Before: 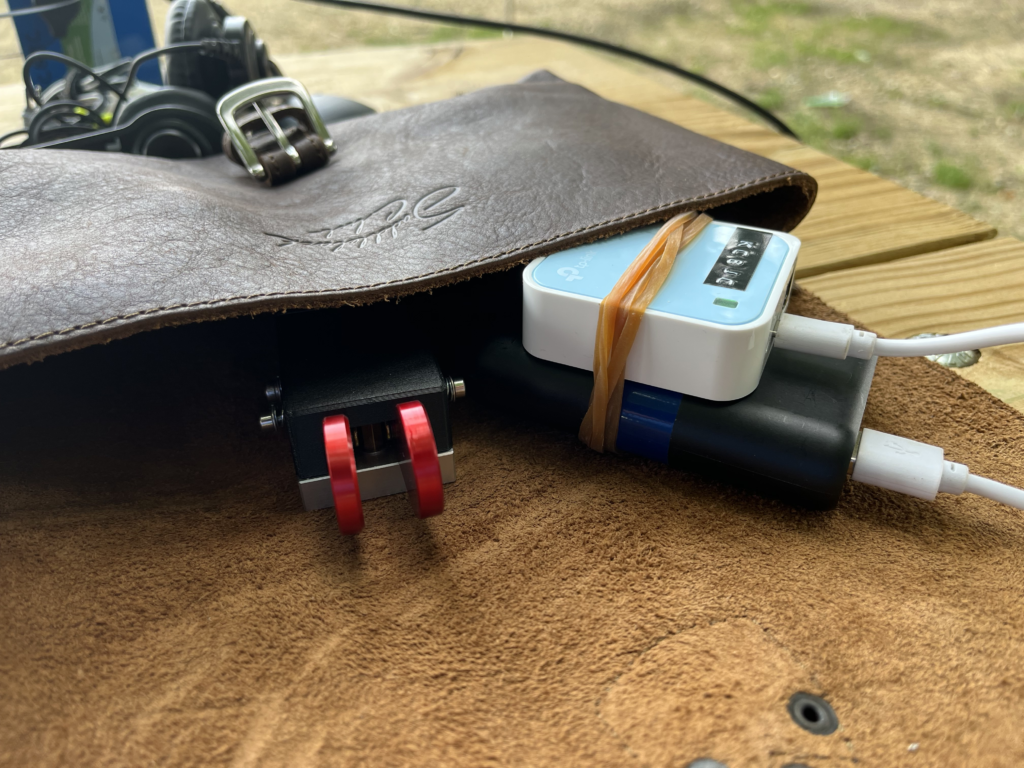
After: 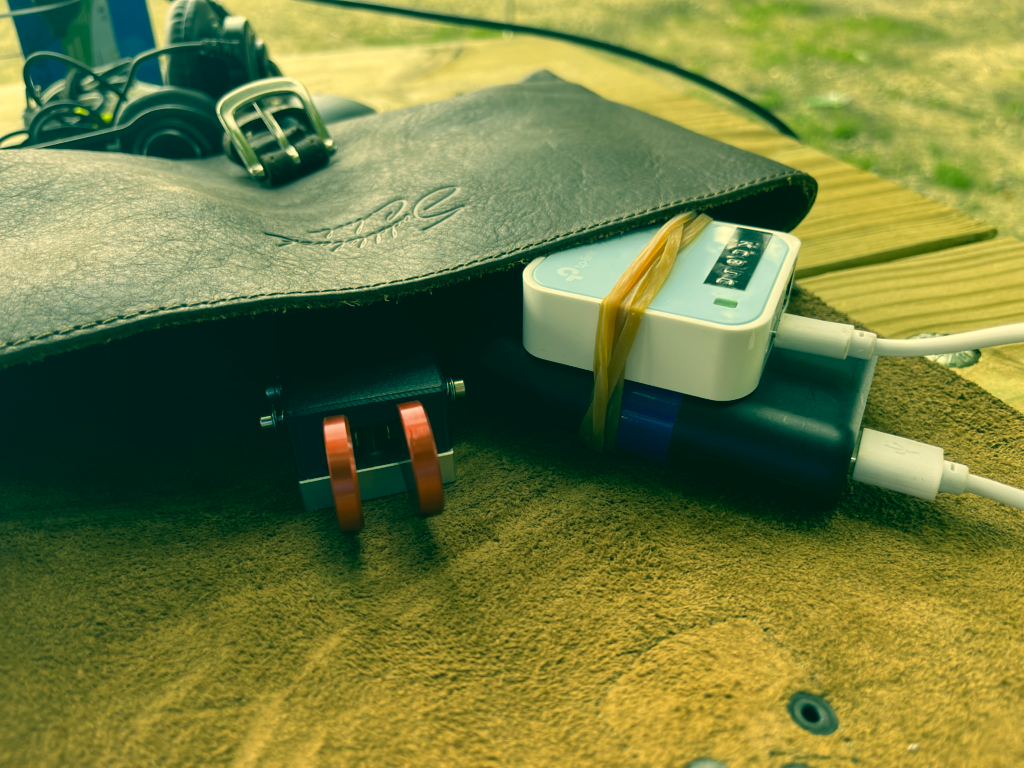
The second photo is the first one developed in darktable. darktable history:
color correction: highlights a* 1.99, highlights b* 34.15, shadows a* -36.29, shadows b* -6.25
